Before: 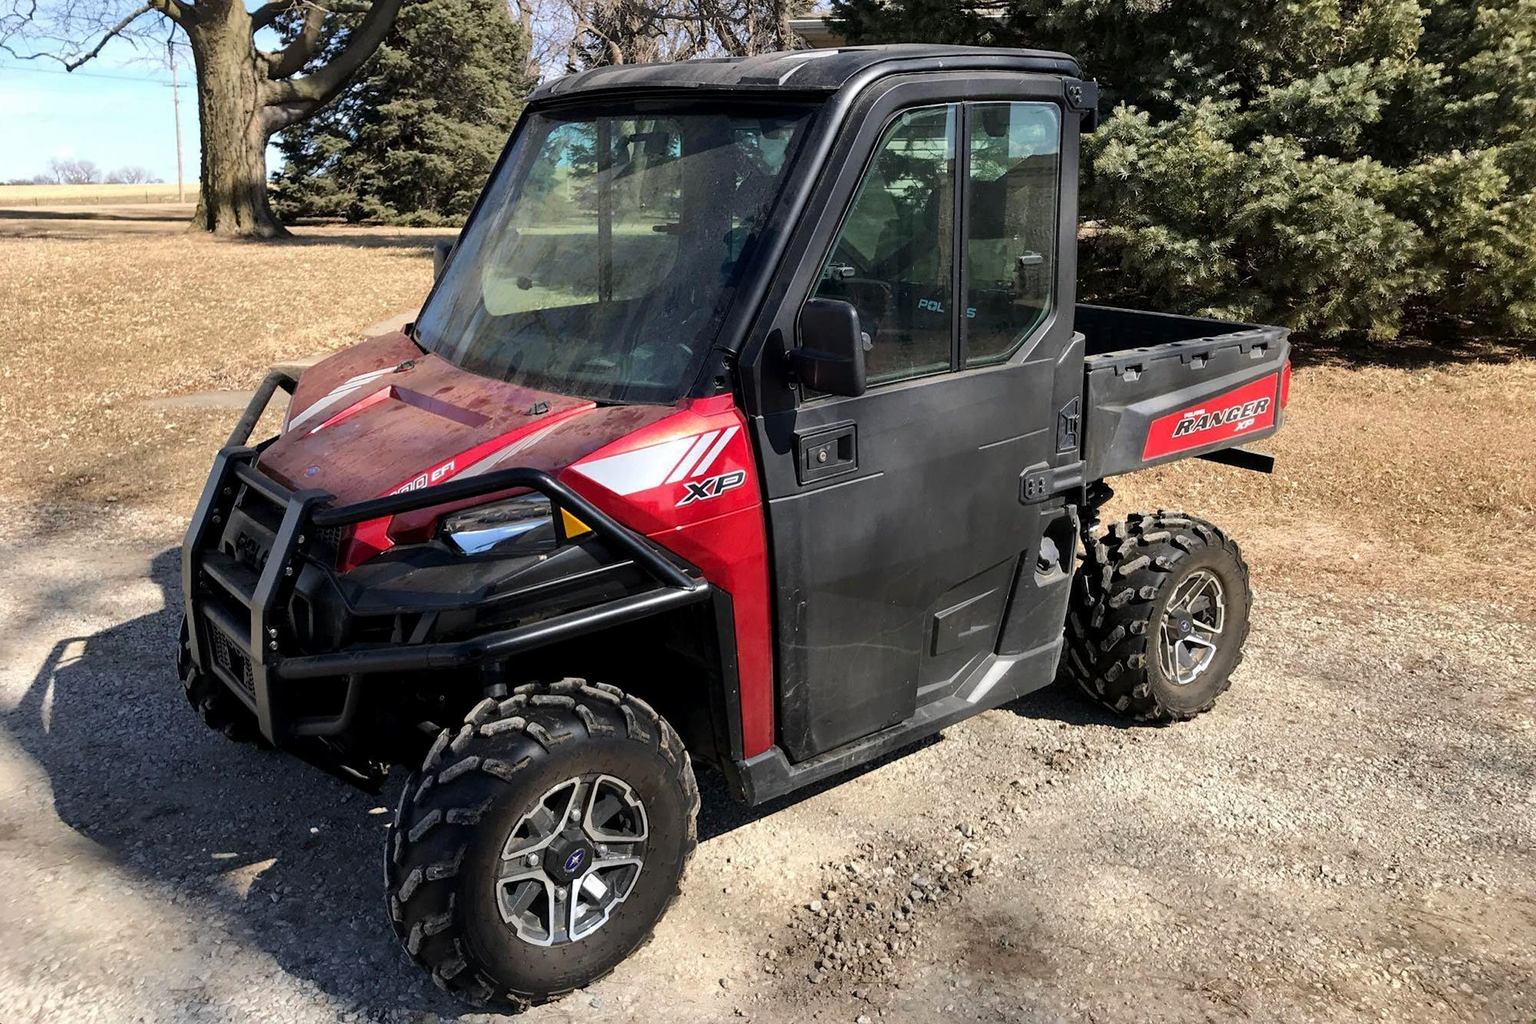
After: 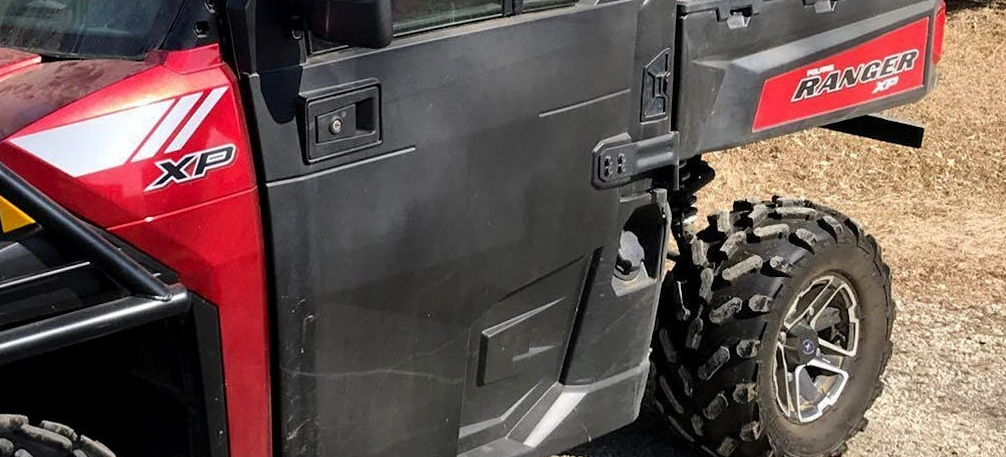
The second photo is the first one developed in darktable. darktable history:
crop: left 36.761%, top 35.117%, right 12.934%, bottom 30.536%
